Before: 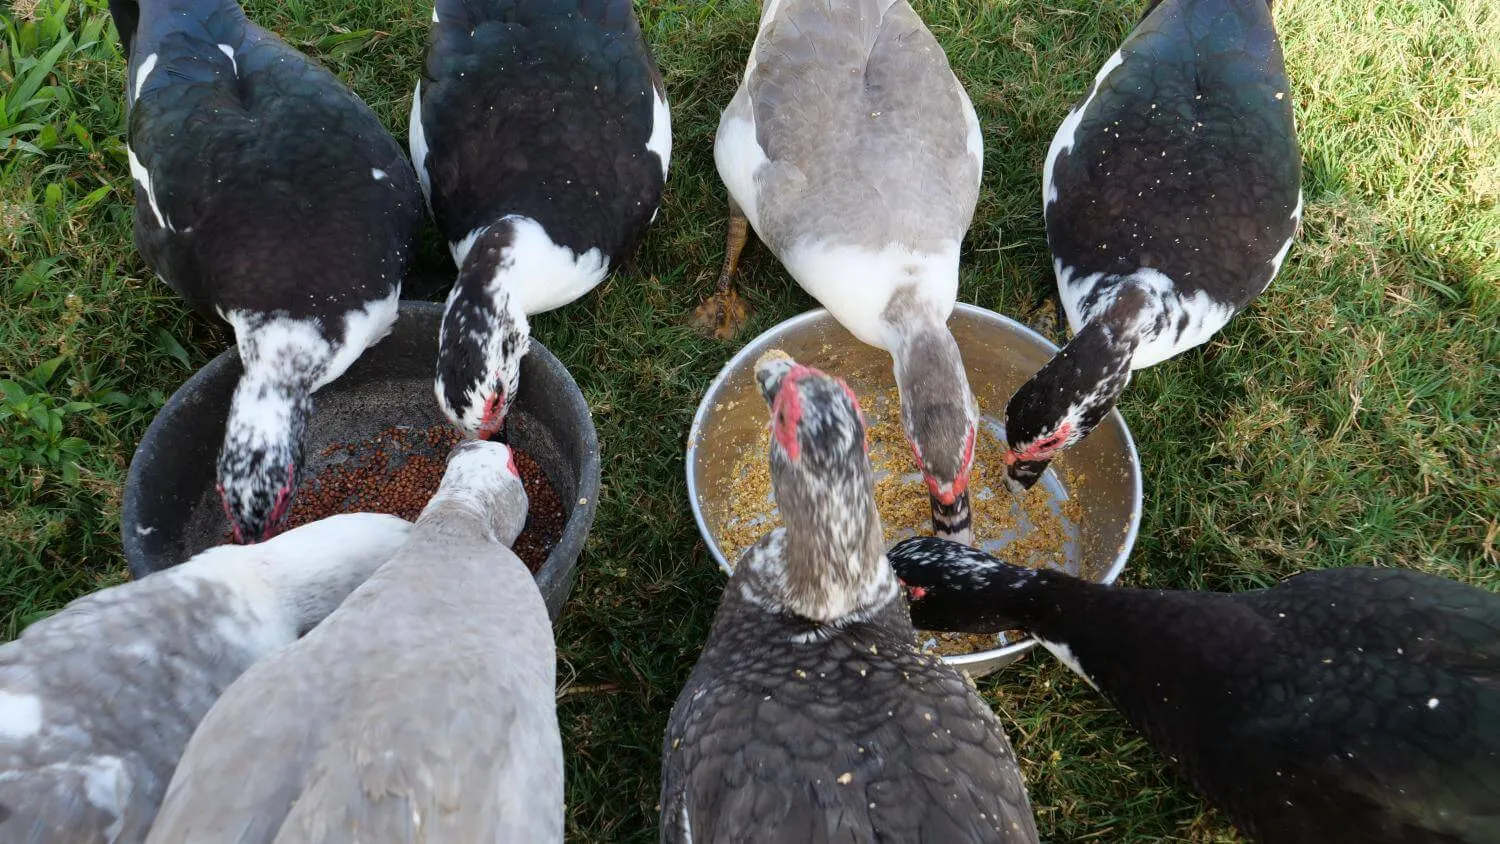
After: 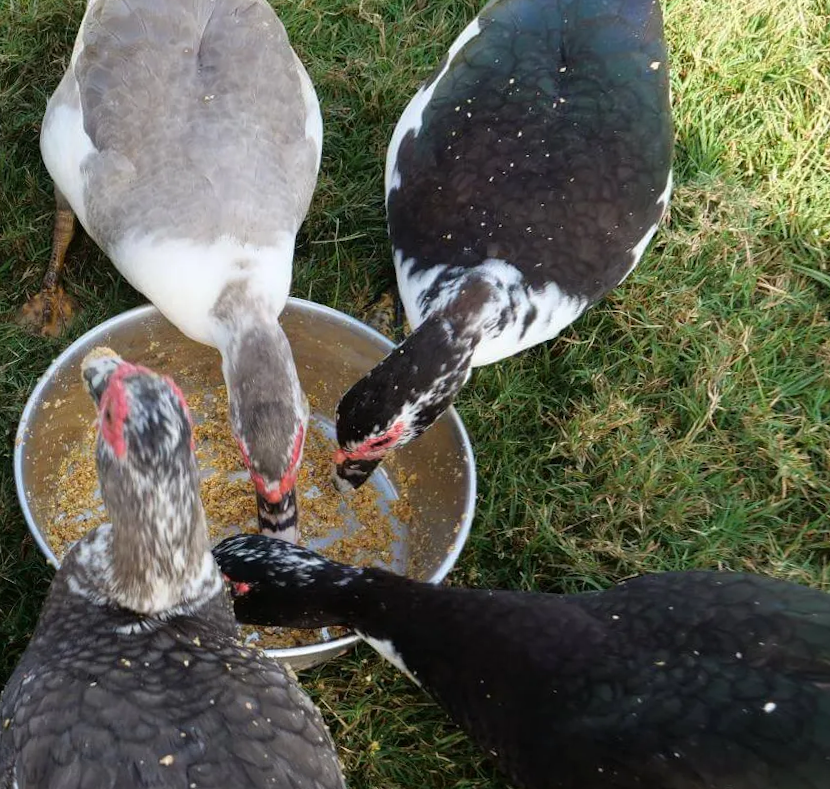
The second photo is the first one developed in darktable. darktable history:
crop: left 41.402%
rotate and perspective: rotation 0.062°, lens shift (vertical) 0.115, lens shift (horizontal) -0.133, crop left 0.047, crop right 0.94, crop top 0.061, crop bottom 0.94
